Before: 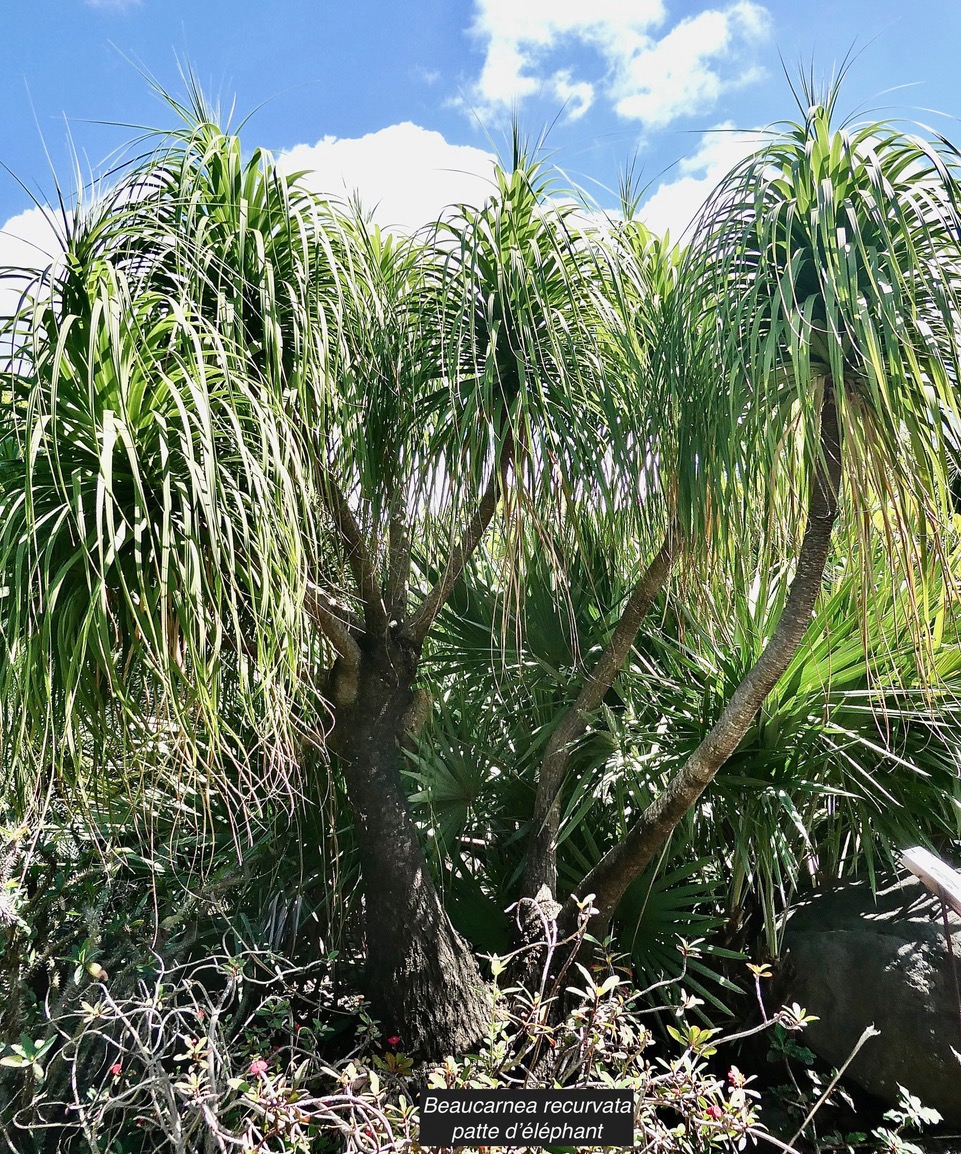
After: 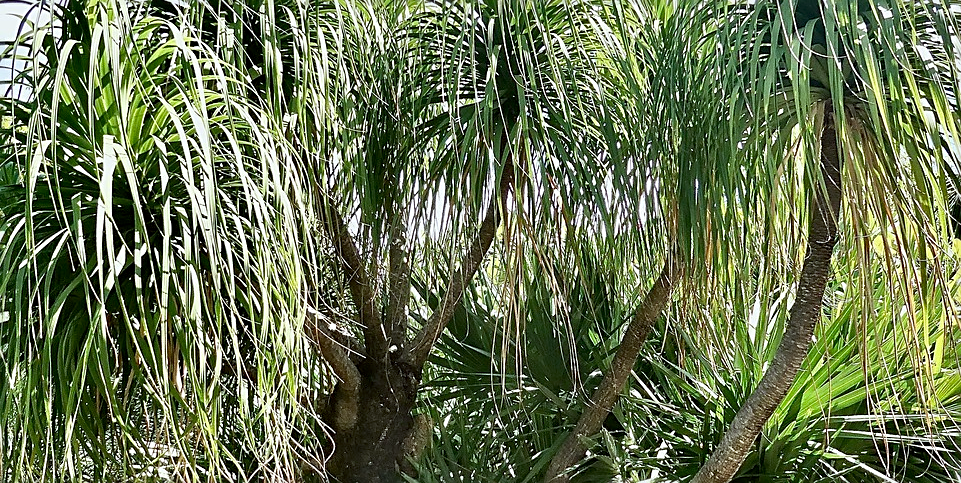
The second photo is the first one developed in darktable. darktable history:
color correction: highlights a* -2.73, highlights b* -2.09, shadows a* 2.41, shadows b* 2.73
crop and rotate: top 23.84%, bottom 34.294%
sharpen: on, module defaults
